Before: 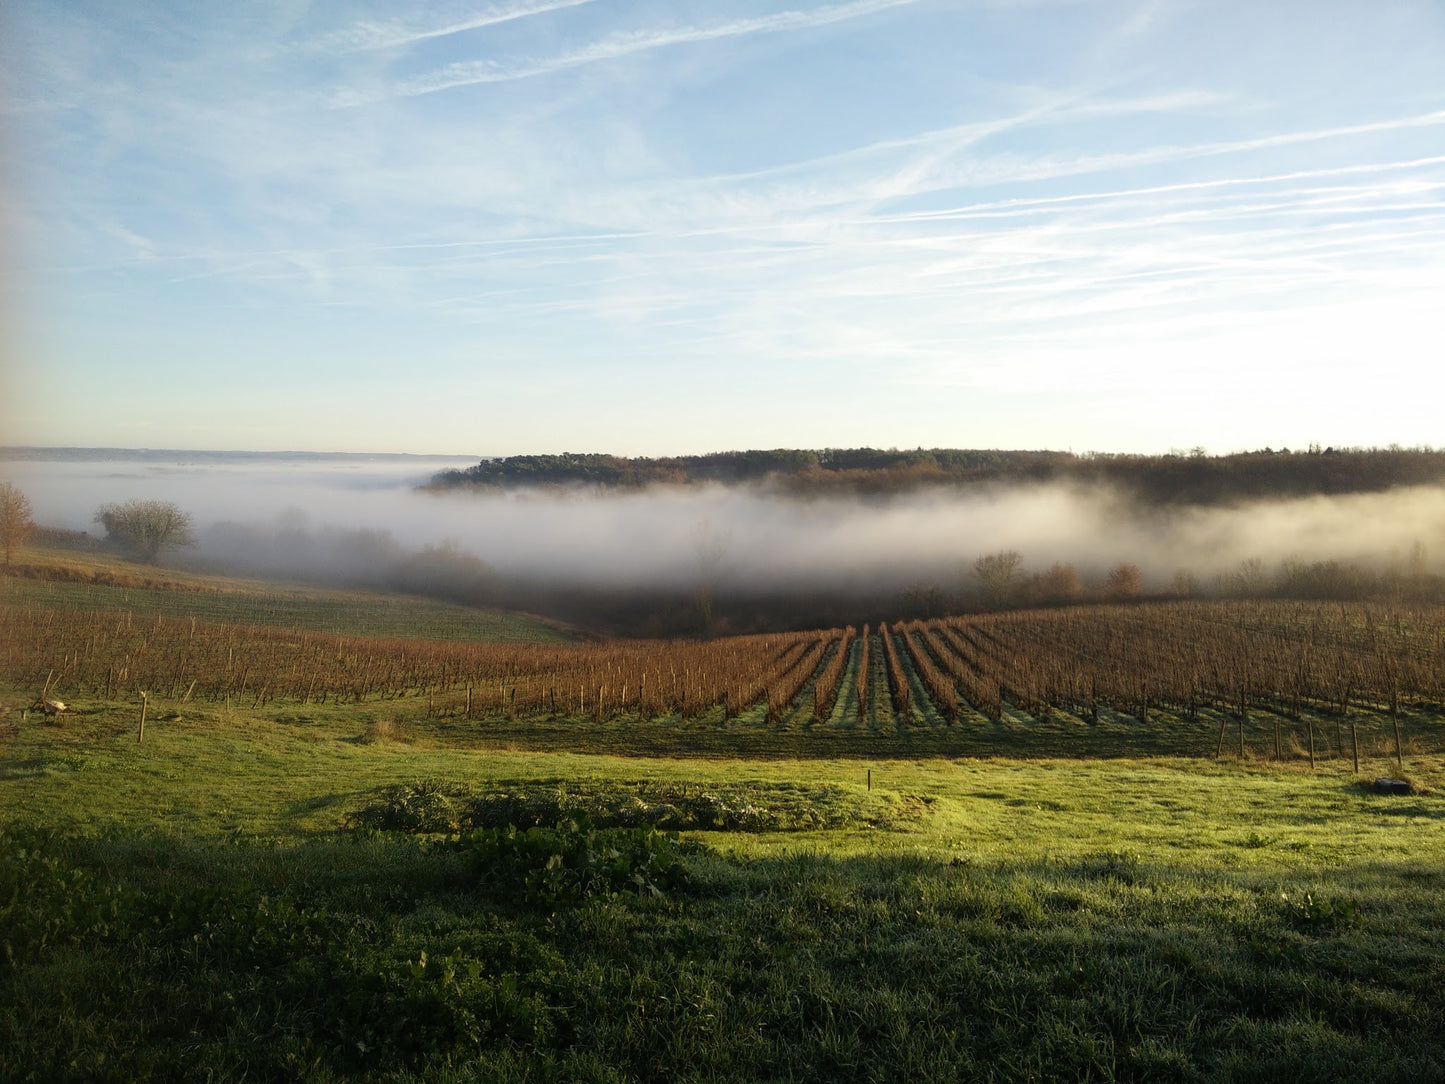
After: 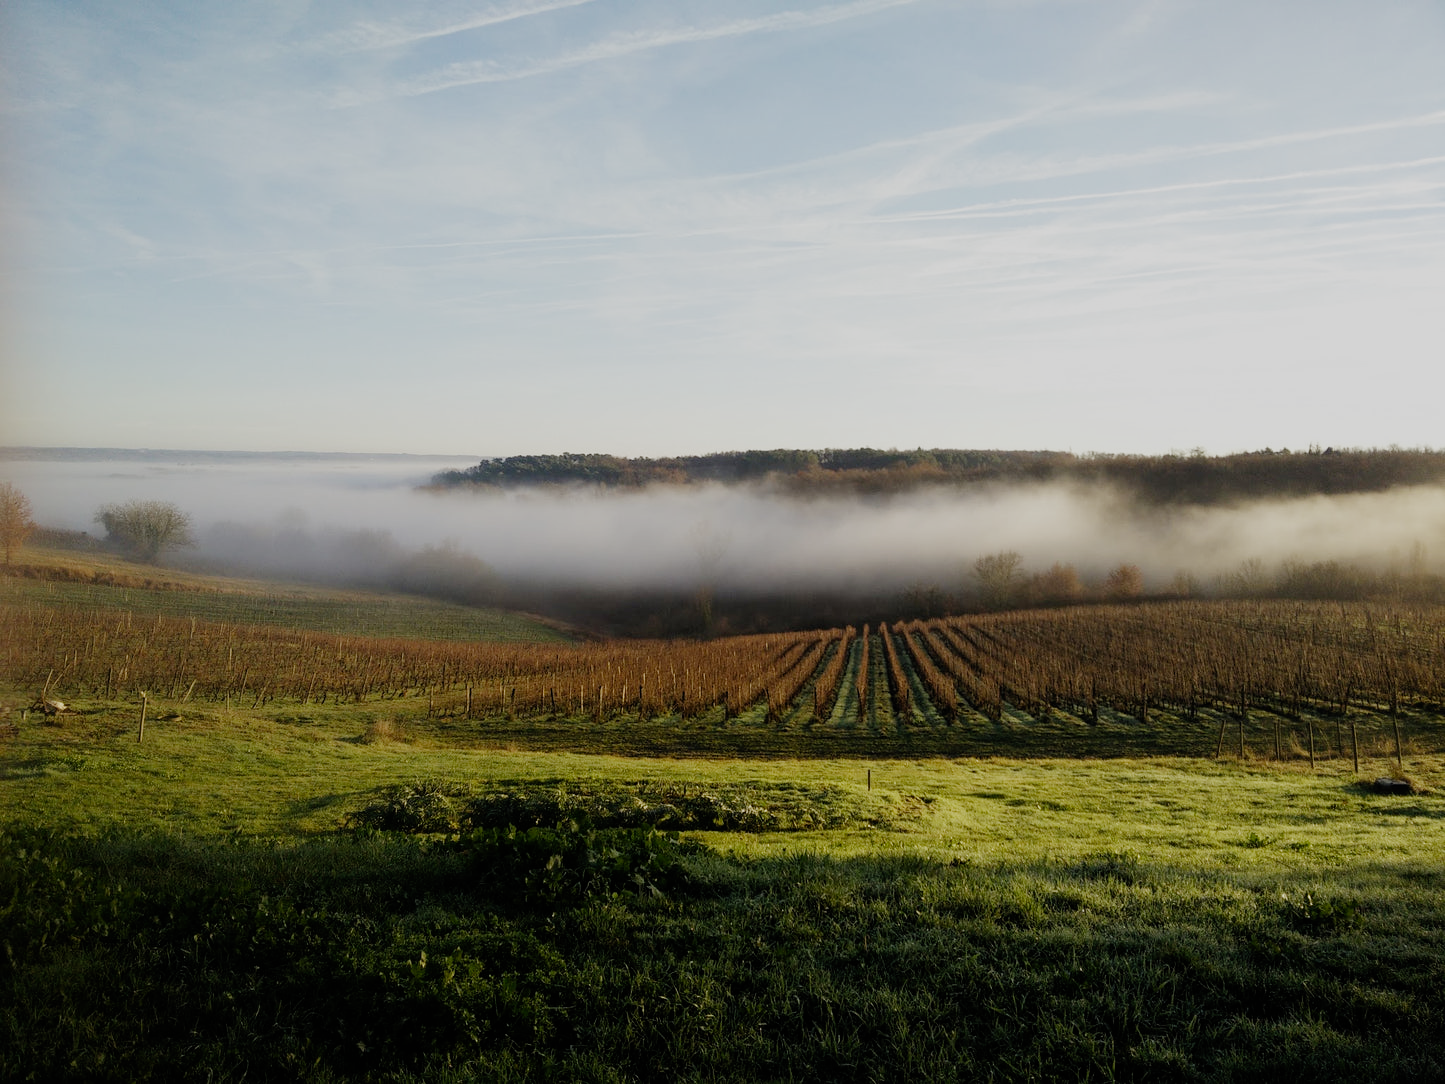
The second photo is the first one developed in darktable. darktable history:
filmic rgb: black relative exposure -7.65 EV, white relative exposure 4.56 EV, hardness 3.61, preserve chrominance no, color science v5 (2021), iterations of high-quality reconstruction 10
